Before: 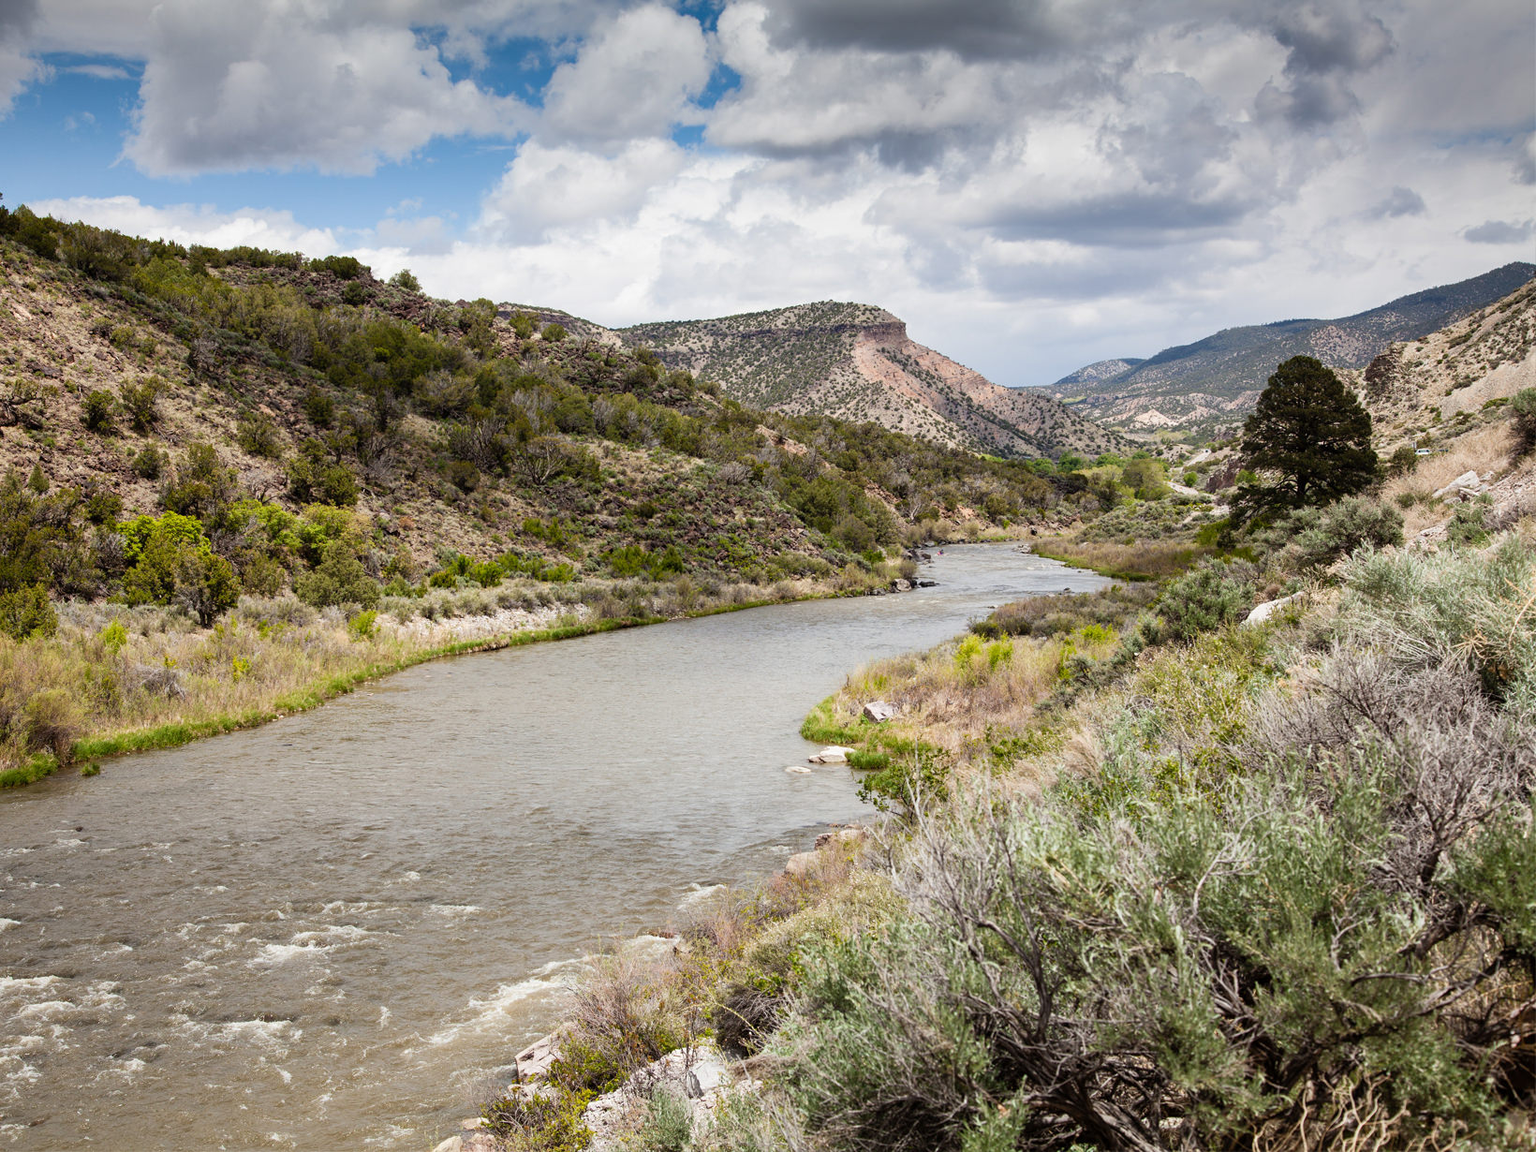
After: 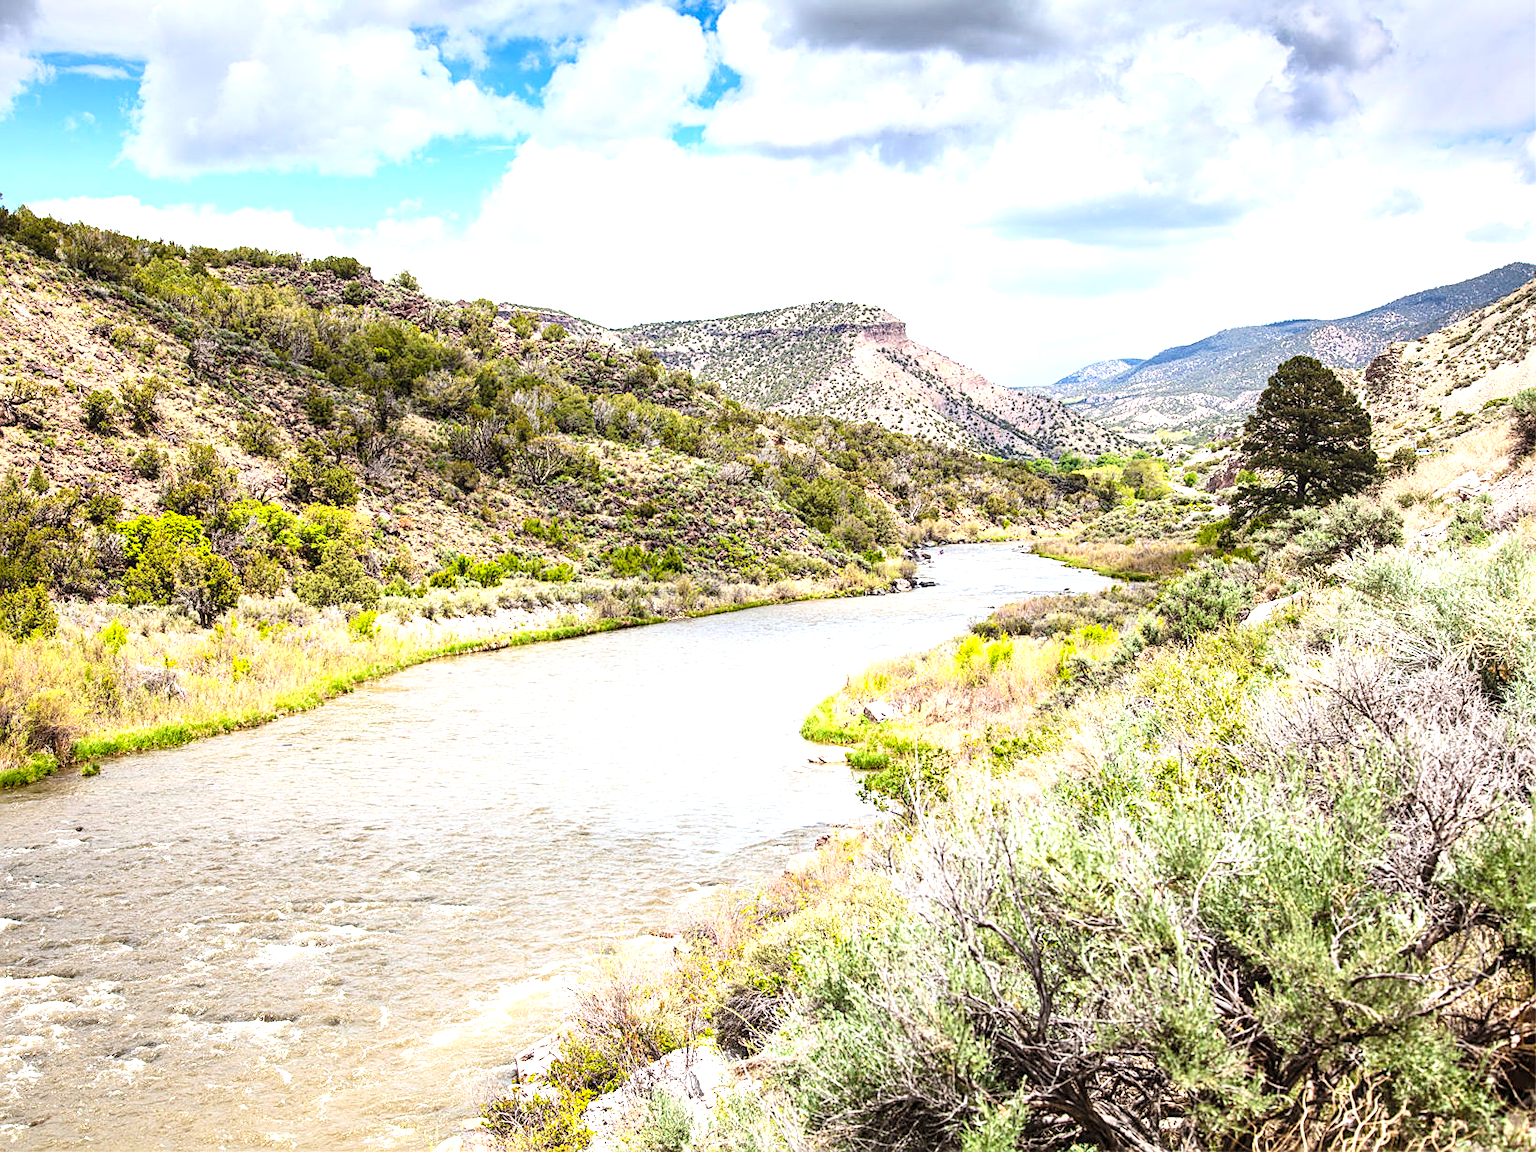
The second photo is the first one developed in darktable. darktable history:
exposure: black level correction 0, exposure 1.173 EV, compensate exposure bias true, compensate highlight preservation false
contrast brightness saturation: contrast 0.2, brightness 0.16, saturation 0.22
white balance: red 0.98, blue 1.034
sharpen: on, module defaults
local contrast: on, module defaults
